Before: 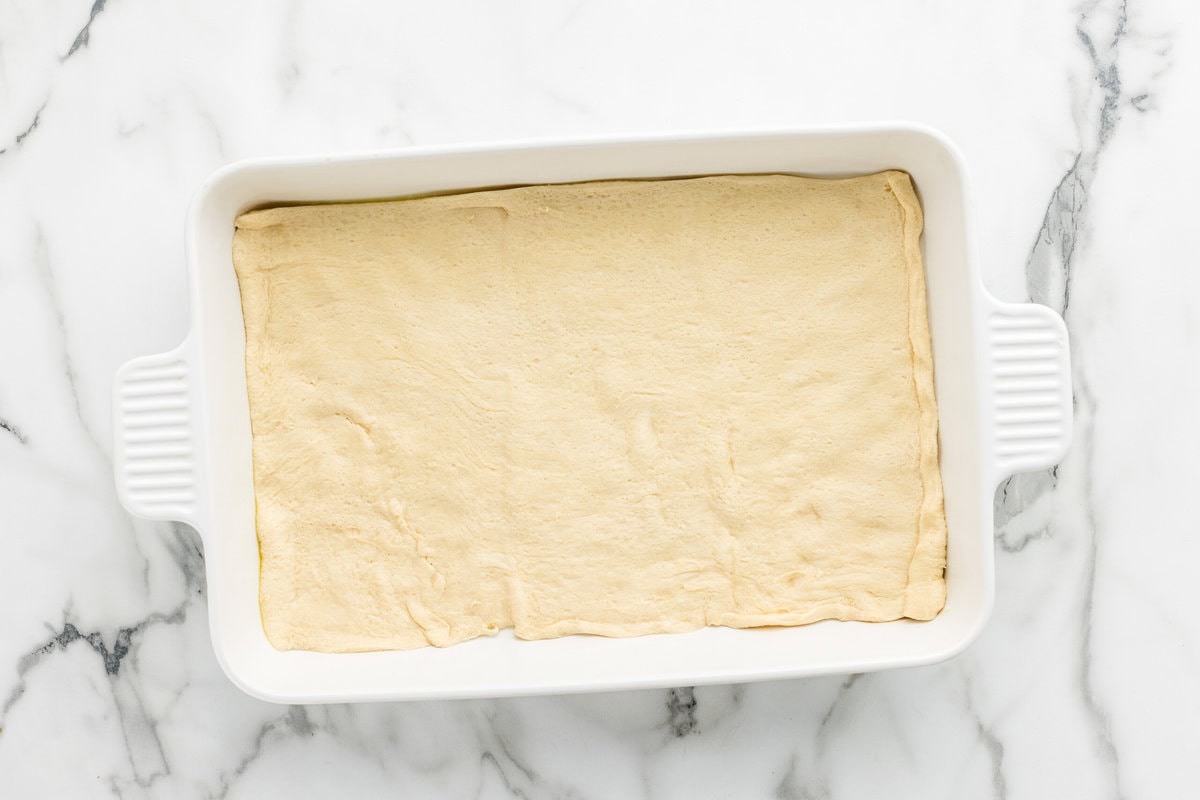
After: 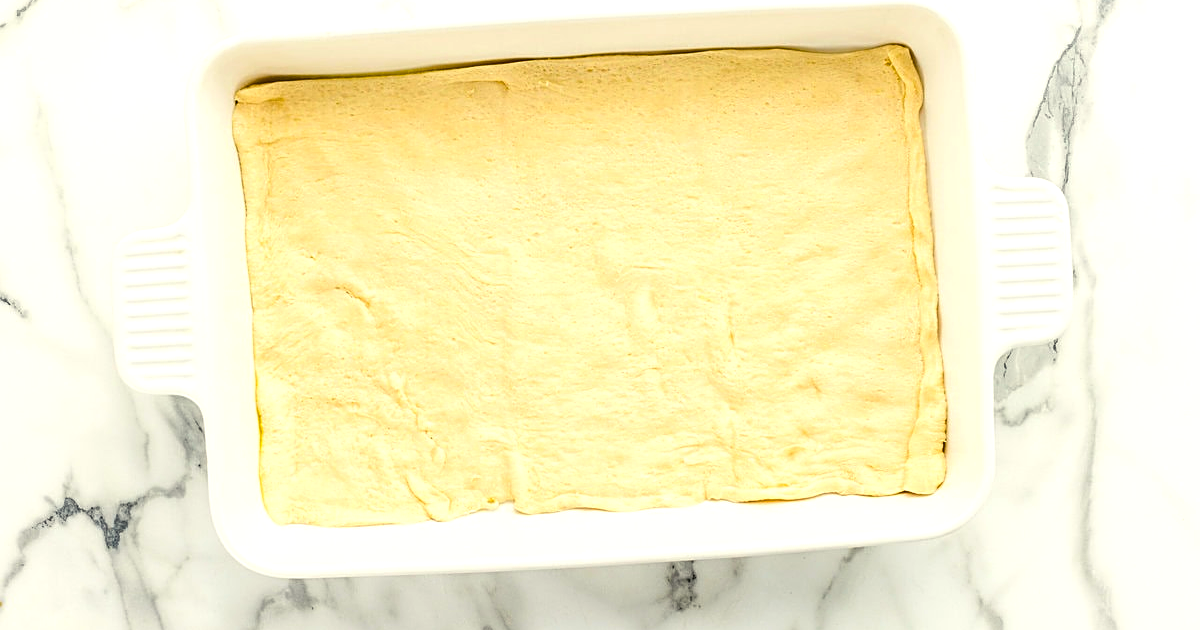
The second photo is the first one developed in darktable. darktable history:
exposure: black level correction 0, exposure 0.3 EV, compensate exposure bias true, compensate highlight preservation false
color balance rgb: highlights gain › luminance 5.967%, highlights gain › chroma 2.514%, highlights gain › hue 89.62°, perceptual saturation grading › global saturation 25.138%, global vibrance 20%
crop and rotate: top 15.811%, bottom 5.327%
sharpen: on, module defaults
